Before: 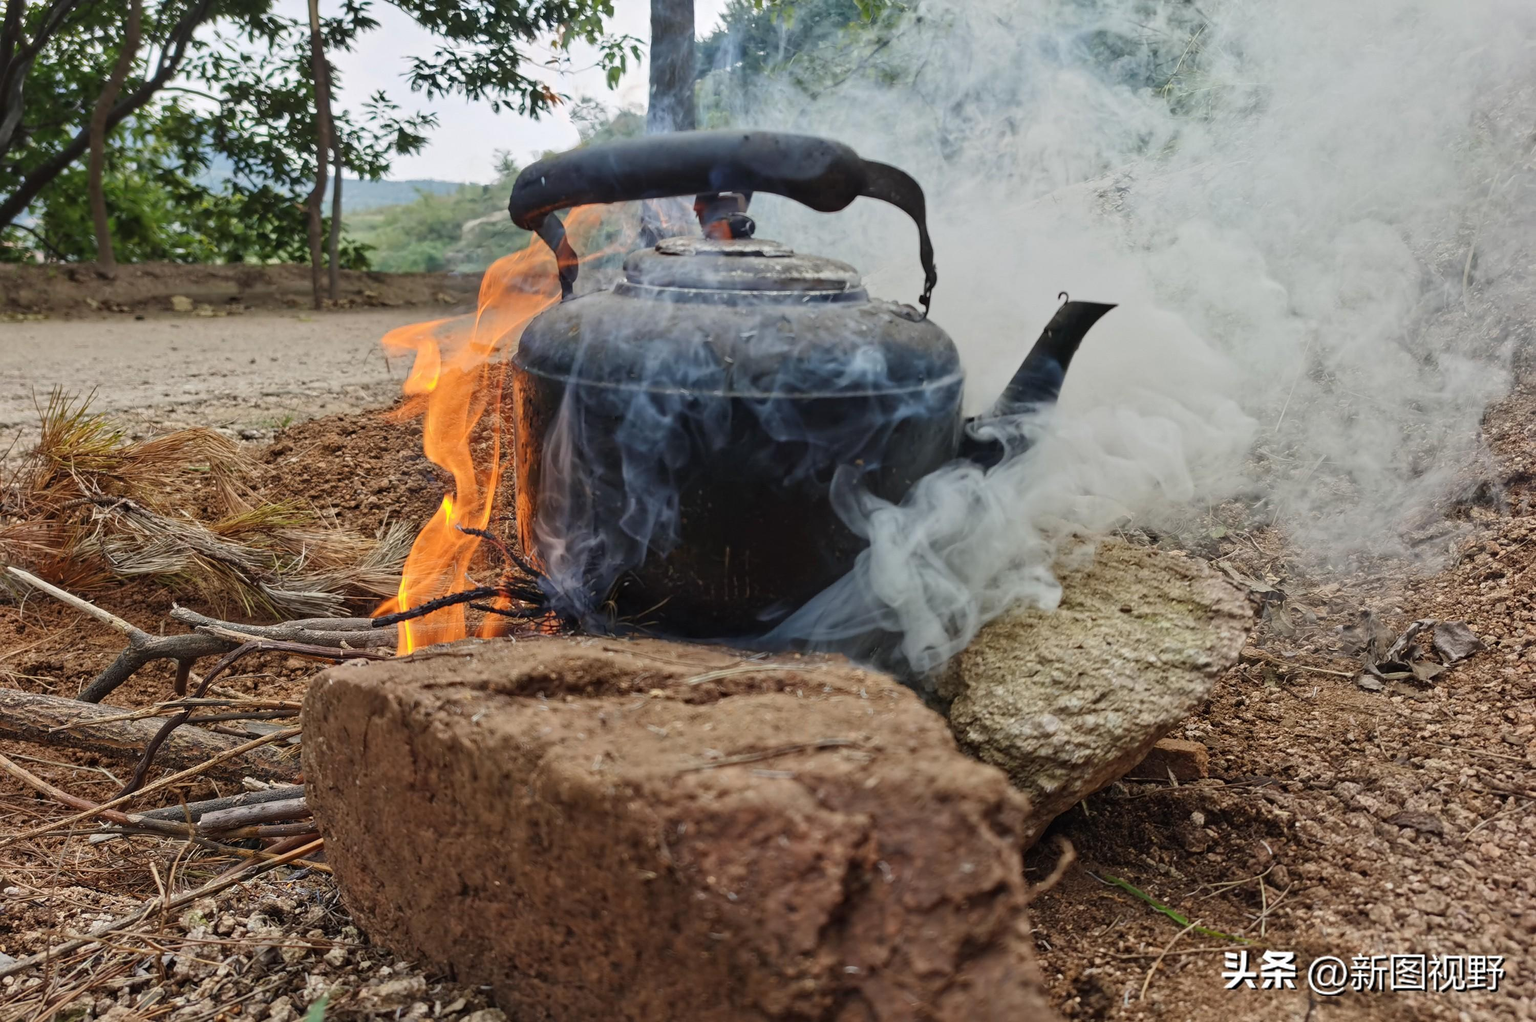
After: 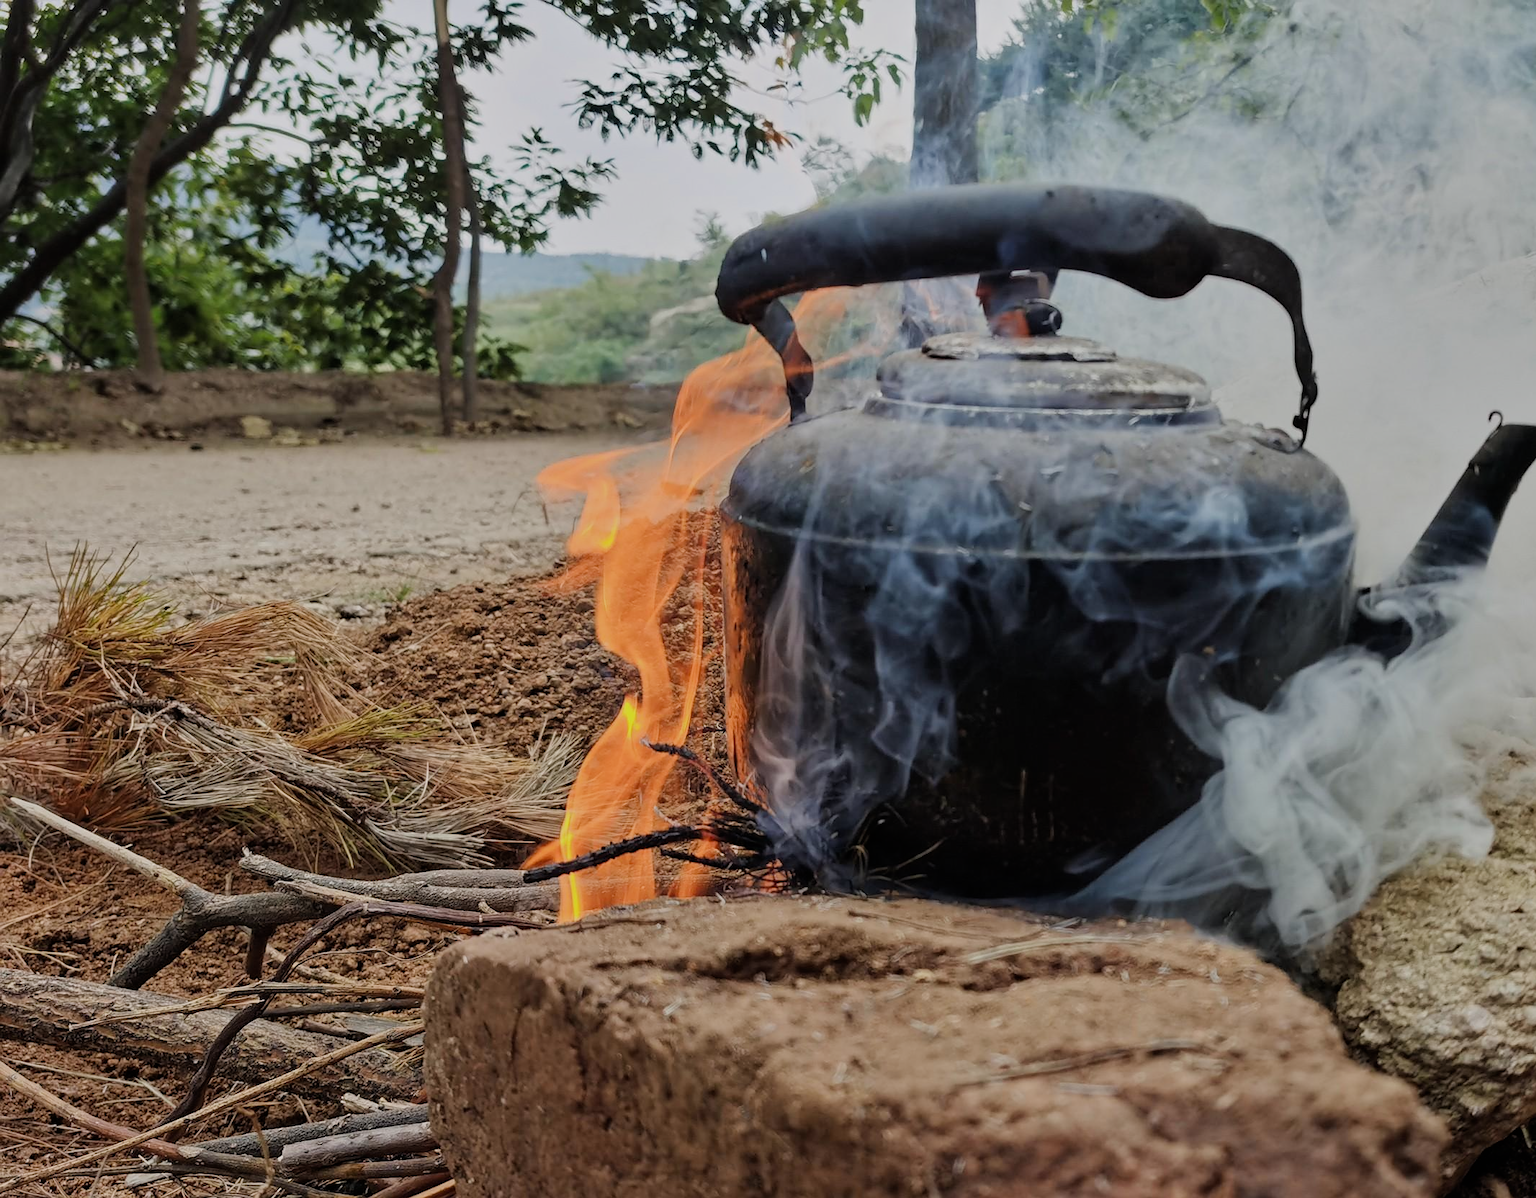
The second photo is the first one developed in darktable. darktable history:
crop: right 28.885%, bottom 16.626%
filmic rgb: black relative exposure -7.65 EV, white relative exposure 4.56 EV, hardness 3.61
sharpen: radius 1, threshold 1
shadows and highlights: shadows 5, soften with gaussian
